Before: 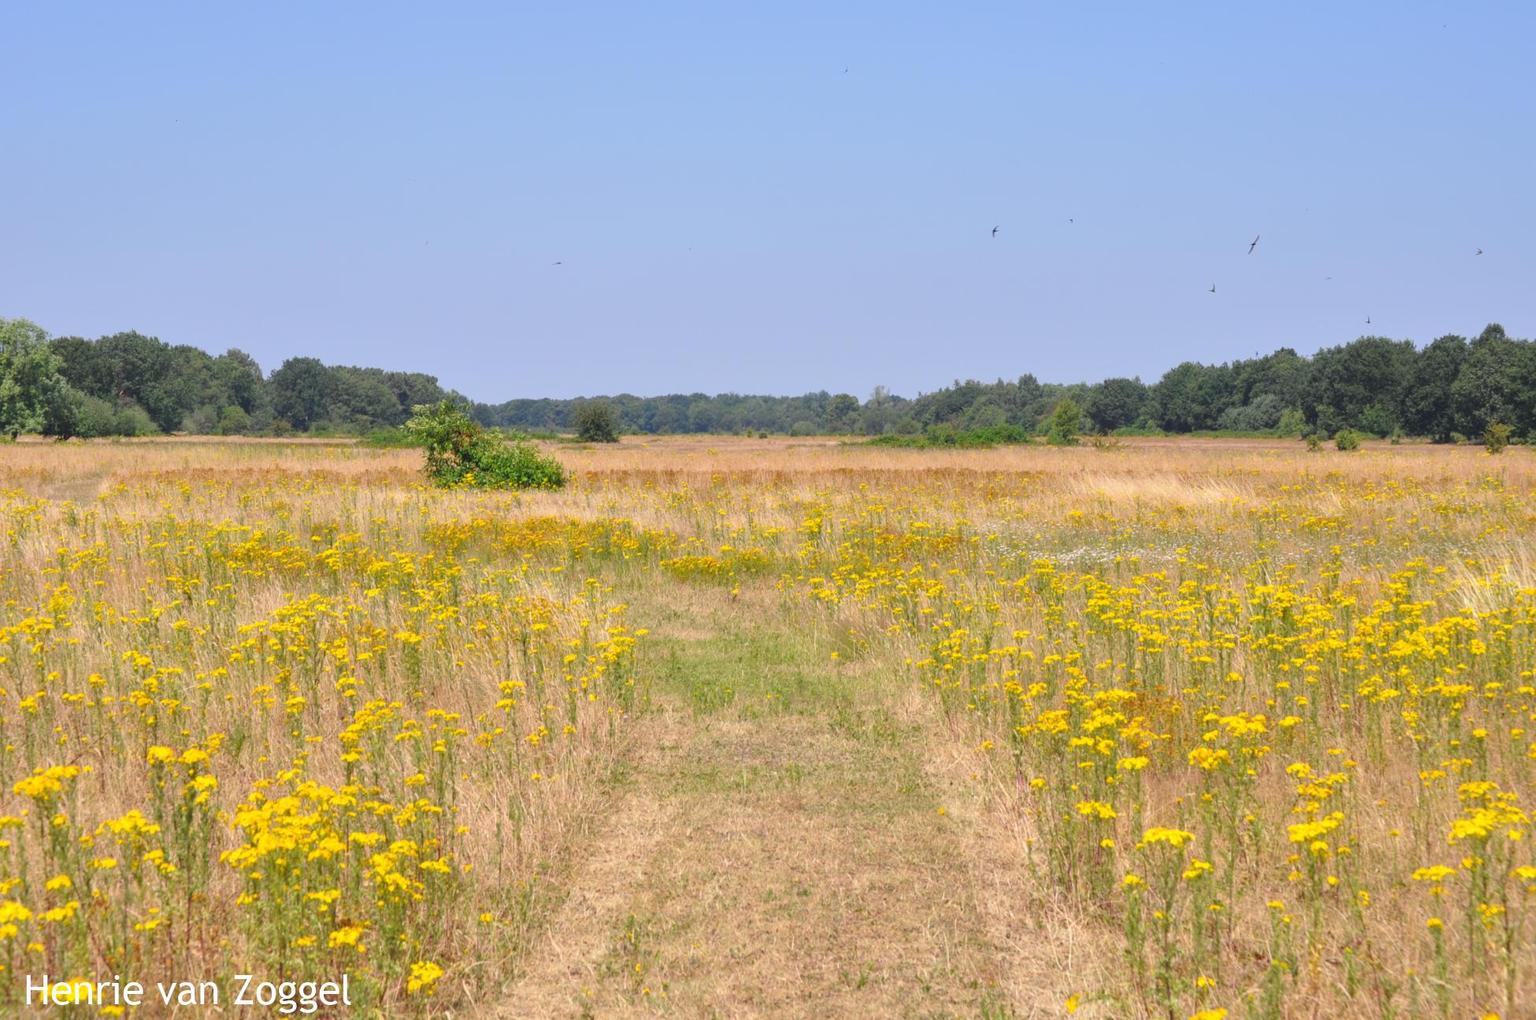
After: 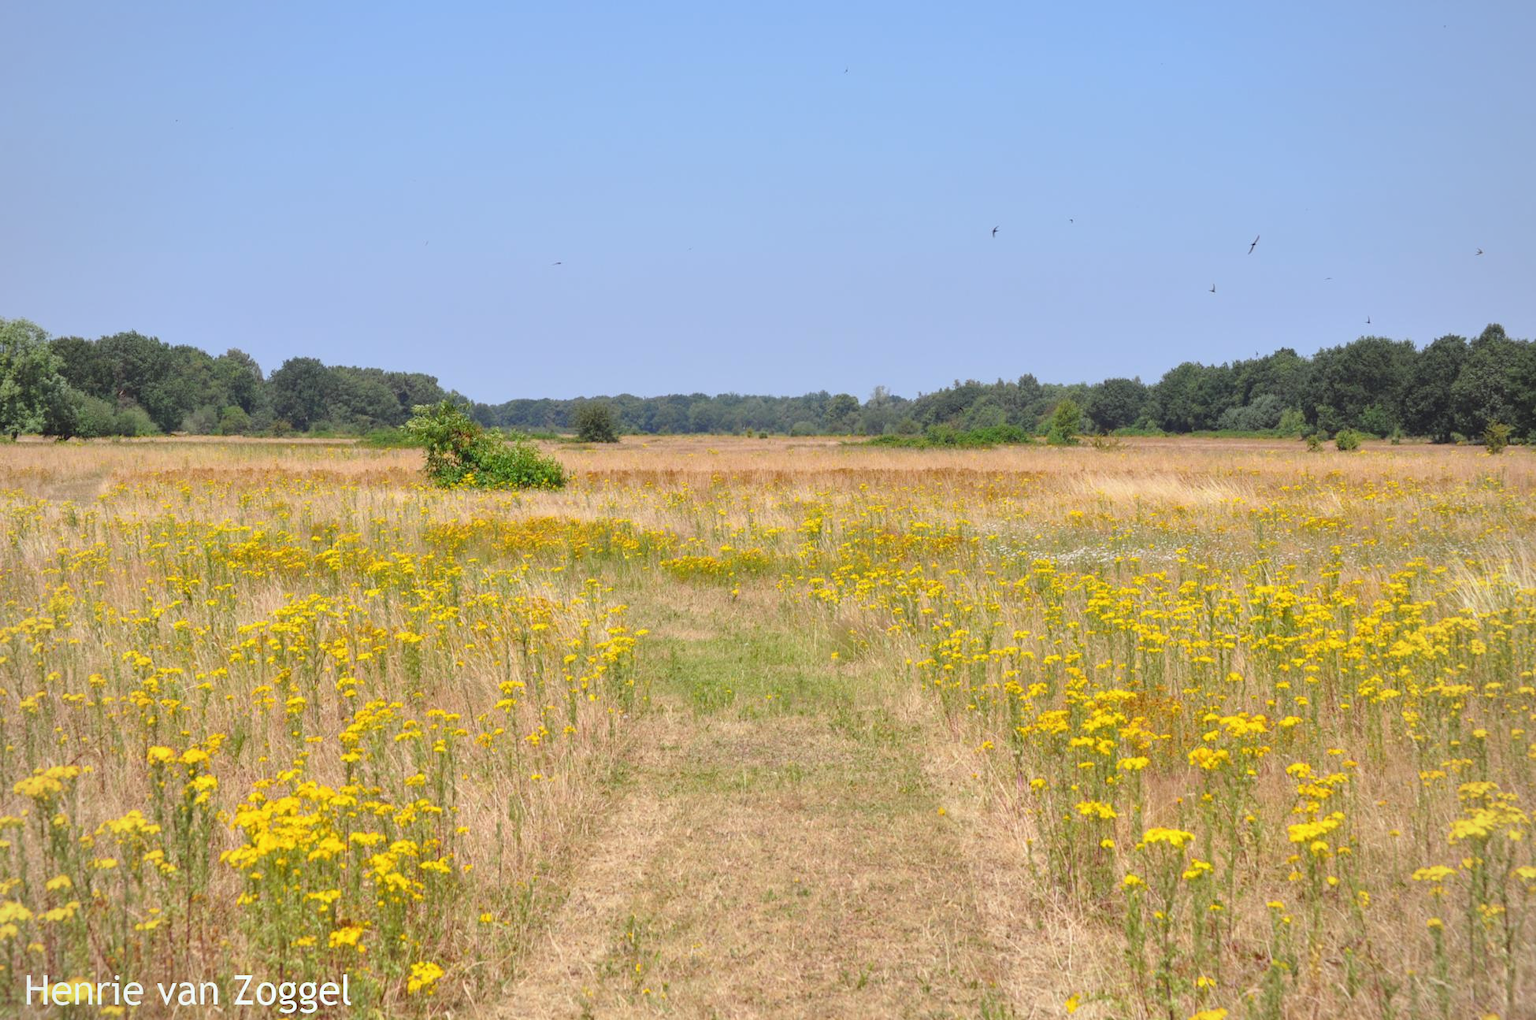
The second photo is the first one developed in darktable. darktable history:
vignetting: brightness -0.179, saturation -0.293
color correction: highlights a* -2.85, highlights b* -2.79, shadows a* 2.37, shadows b* 2.94
